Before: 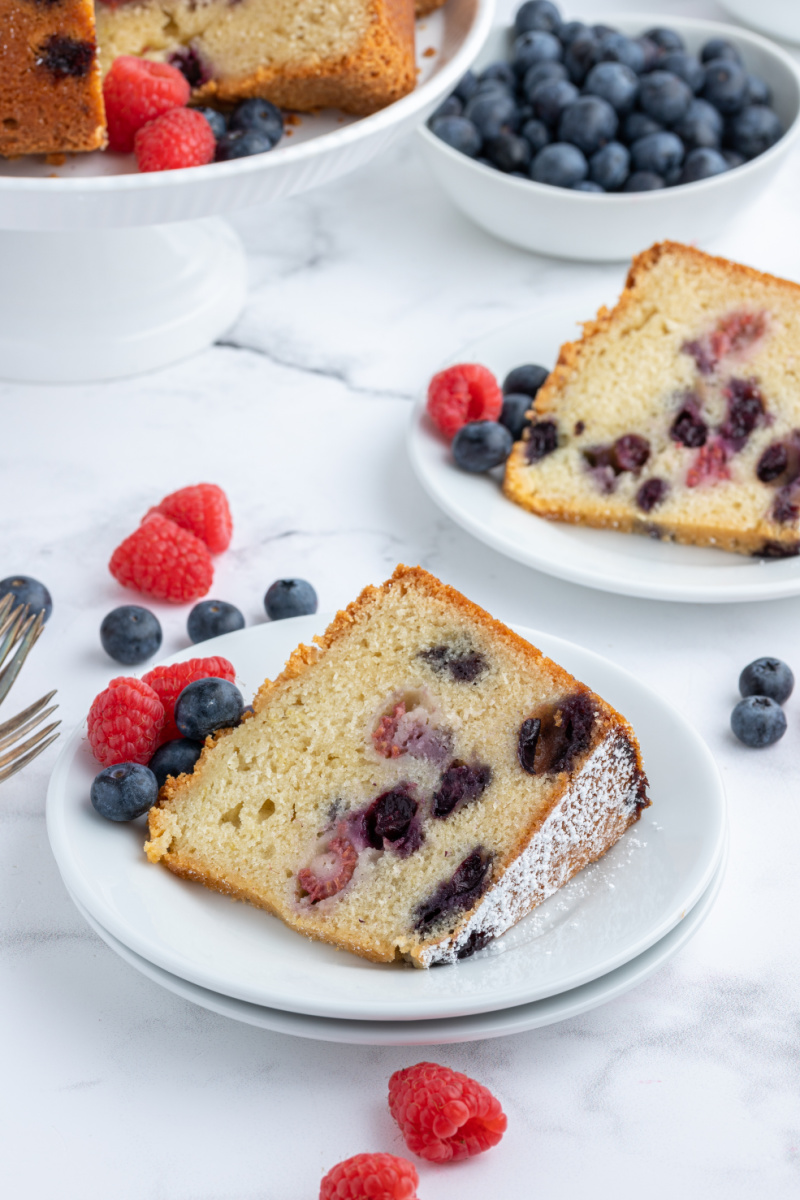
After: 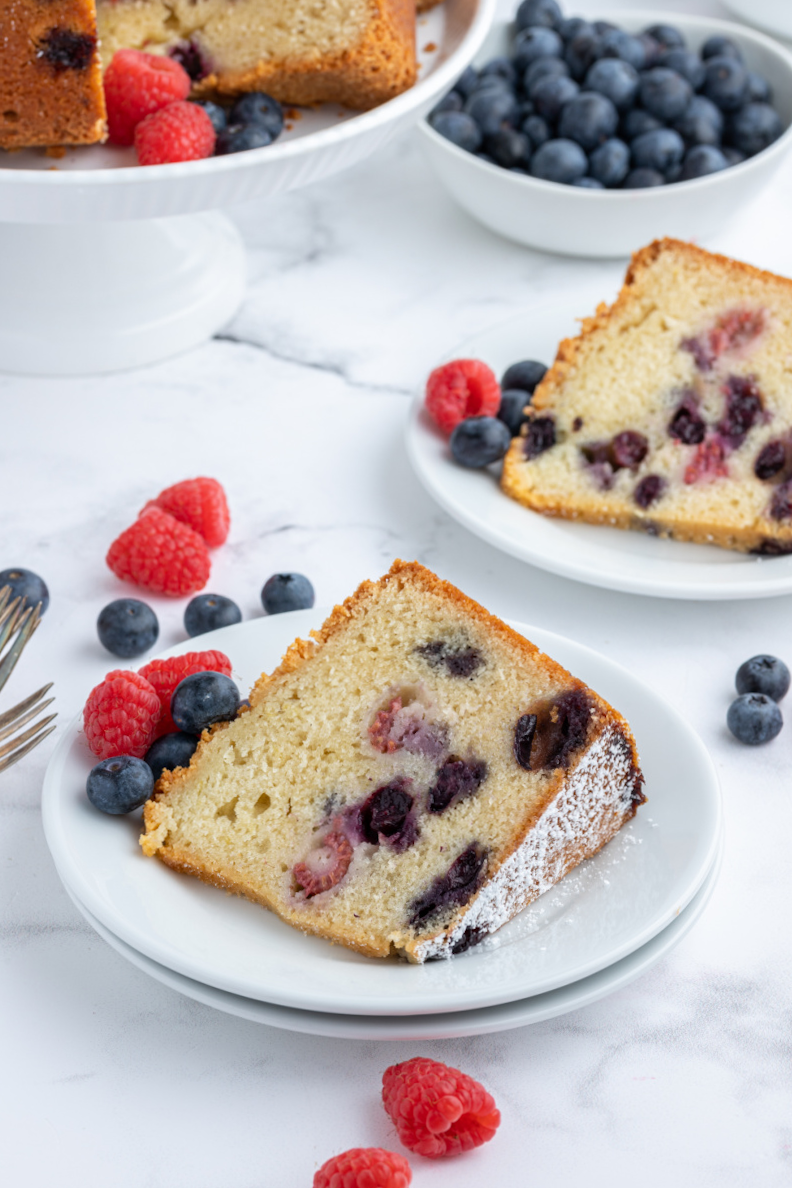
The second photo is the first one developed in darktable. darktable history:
crop and rotate: angle -0.385°
